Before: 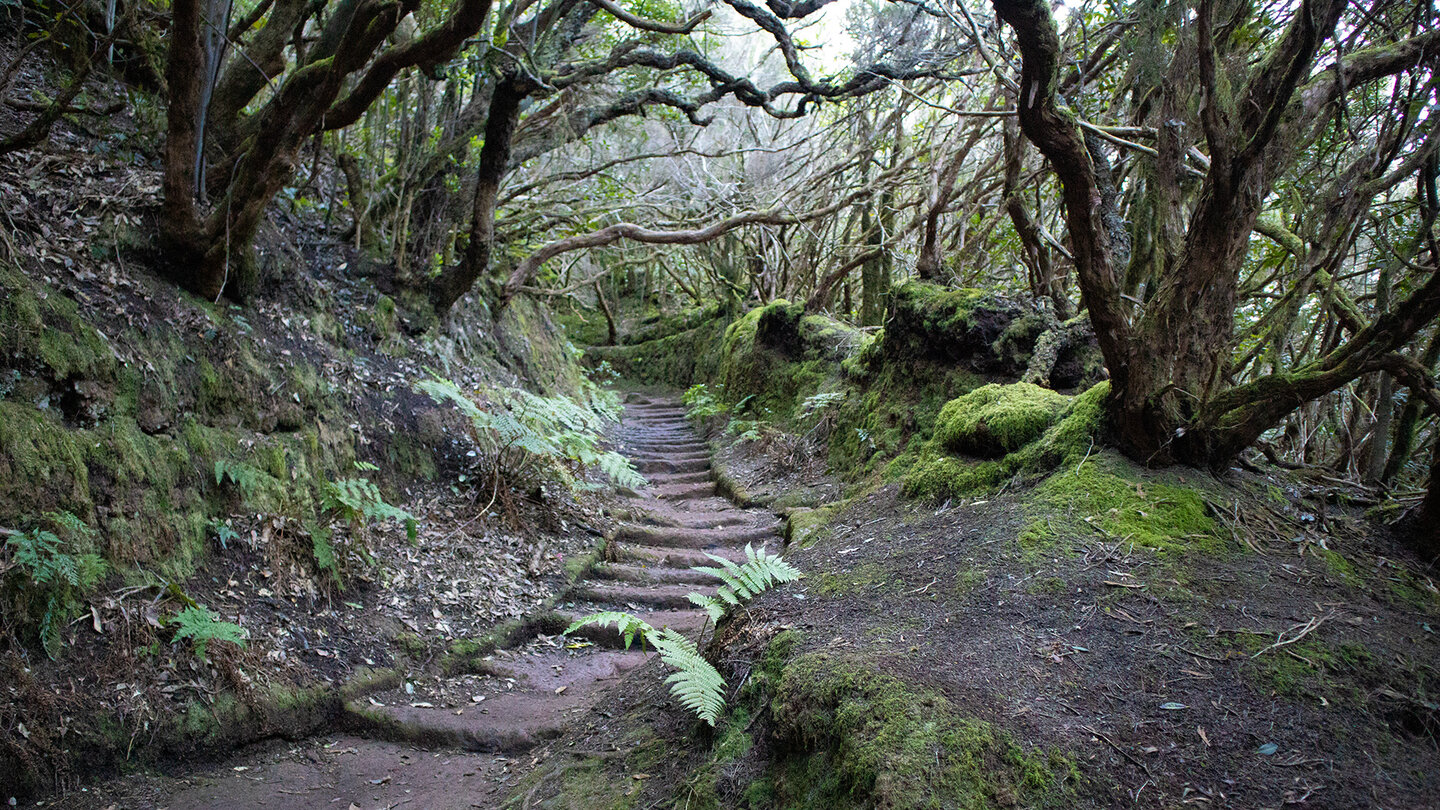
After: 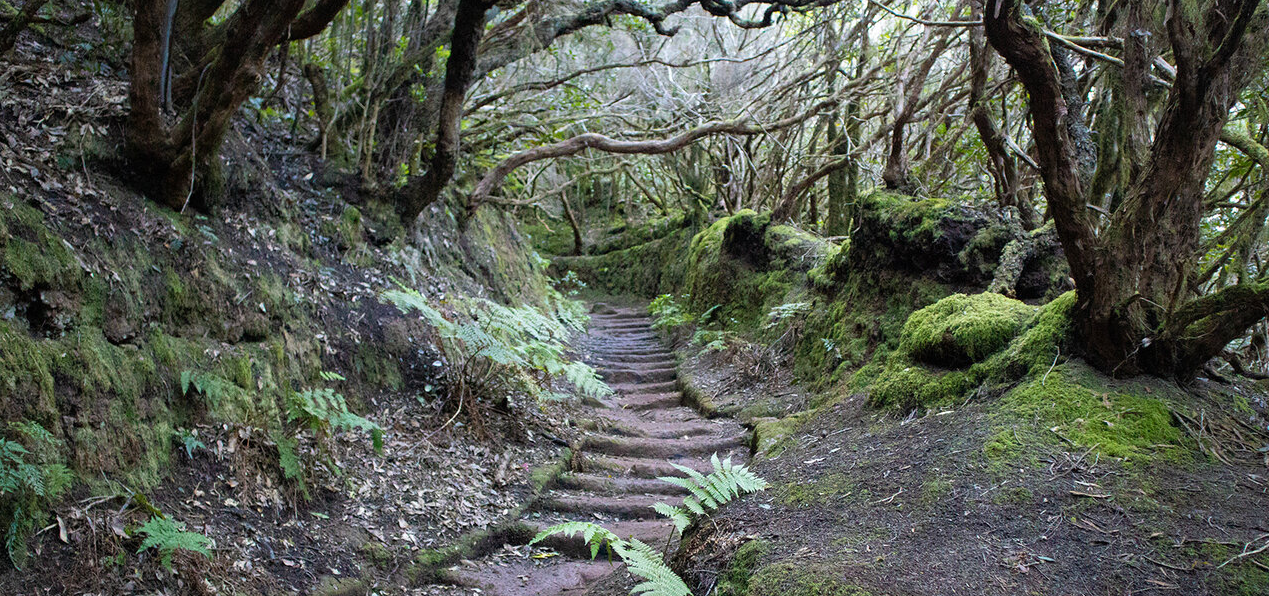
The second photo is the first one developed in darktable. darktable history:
crop and rotate: left 2.383%, top 11.191%, right 9.448%, bottom 15.13%
